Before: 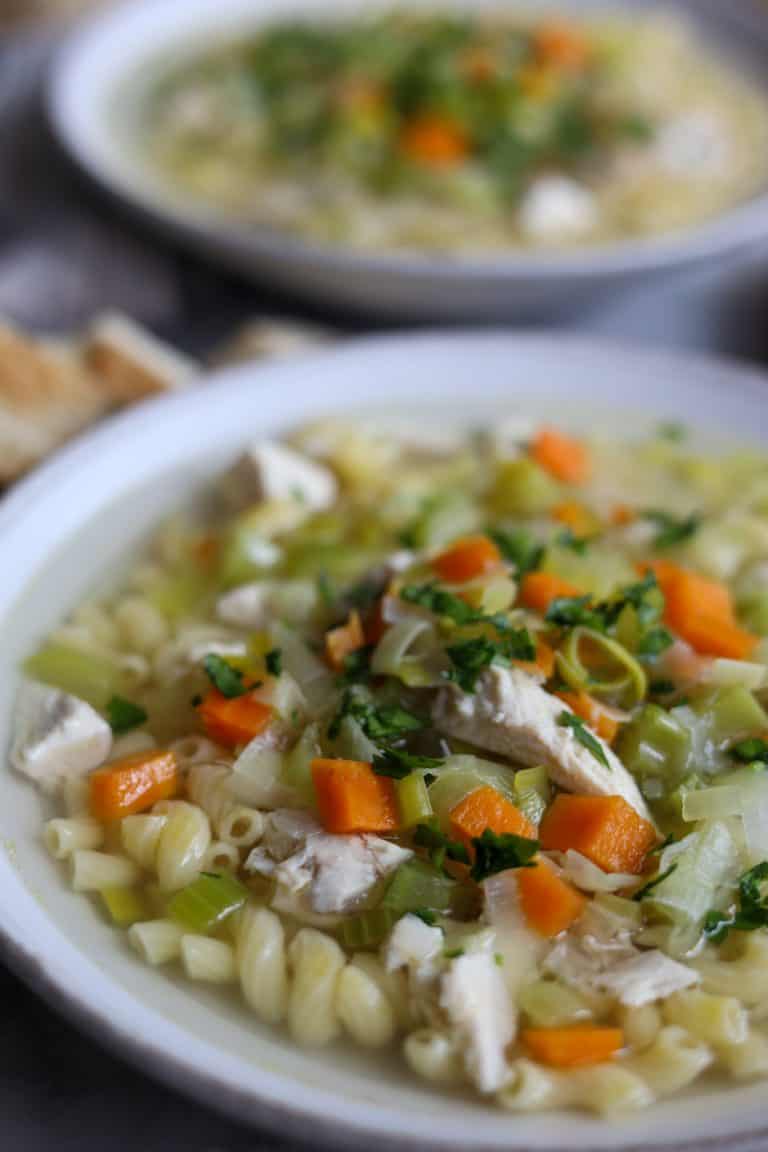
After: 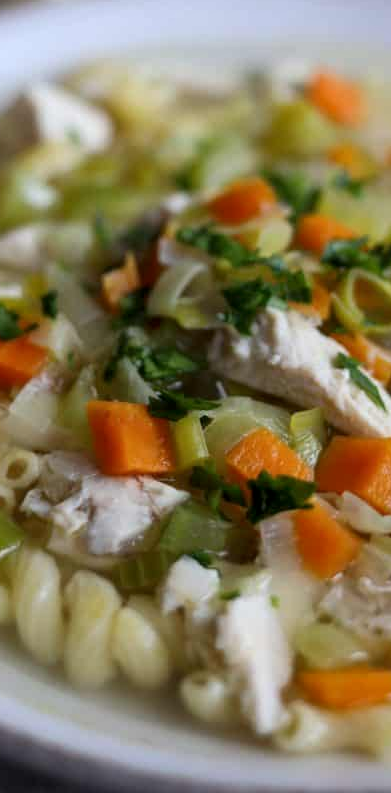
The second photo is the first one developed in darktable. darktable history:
crop and rotate: left 29.237%, top 31.152%, right 19.807%
local contrast: mode bilateral grid, contrast 20, coarseness 50, detail 120%, midtone range 0.2
